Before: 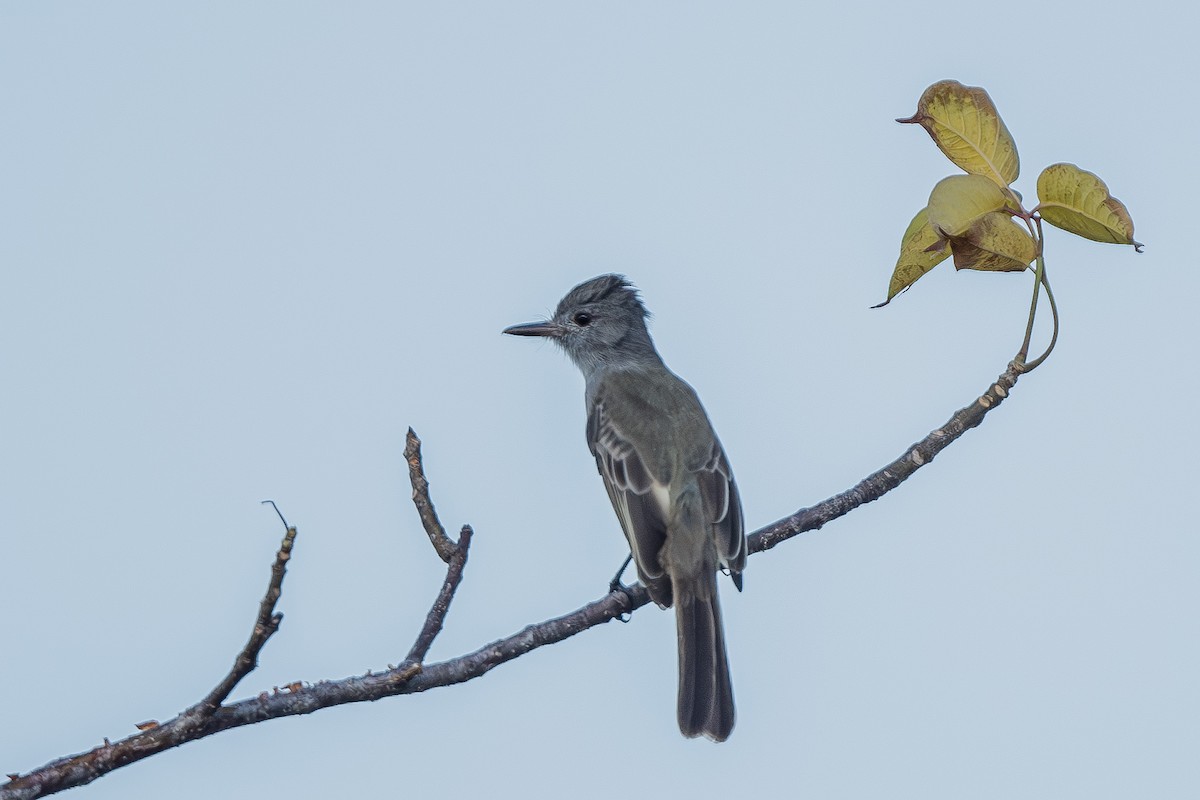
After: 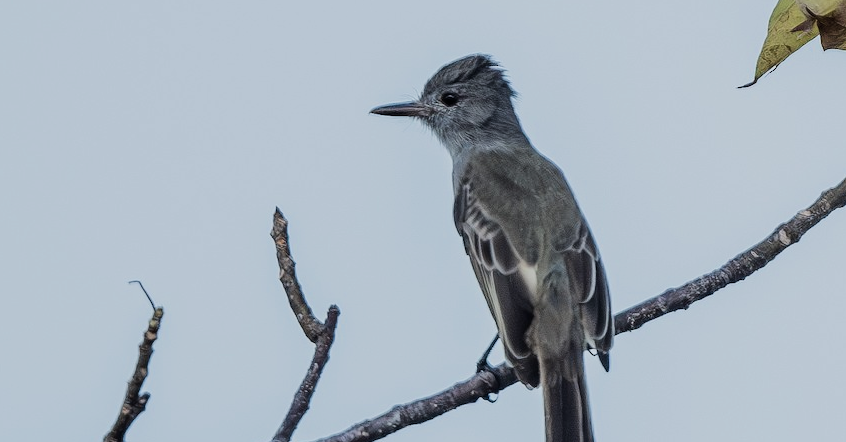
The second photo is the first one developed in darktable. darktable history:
filmic rgb: black relative exposure -7.5 EV, white relative exposure 5 EV, hardness 3.31, contrast 1.3, contrast in shadows safe
crop: left 11.123%, top 27.61%, right 18.3%, bottom 17.034%
color zones: curves: ch1 [(0.113, 0.438) (0.75, 0.5)]; ch2 [(0.12, 0.526) (0.75, 0.5)]
